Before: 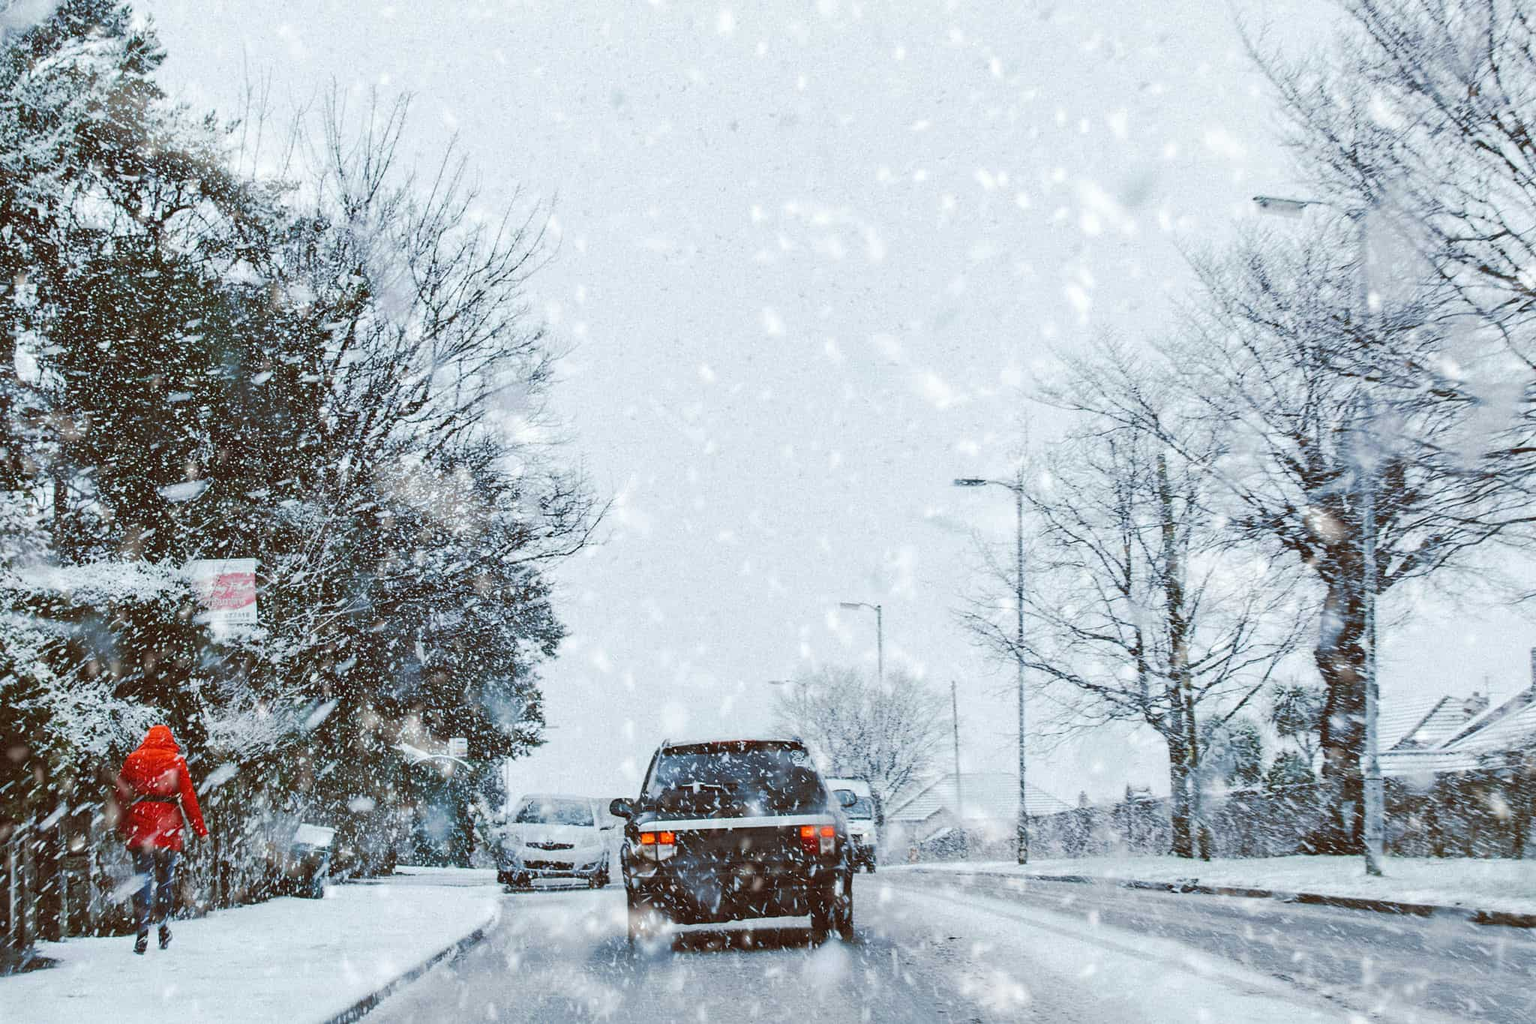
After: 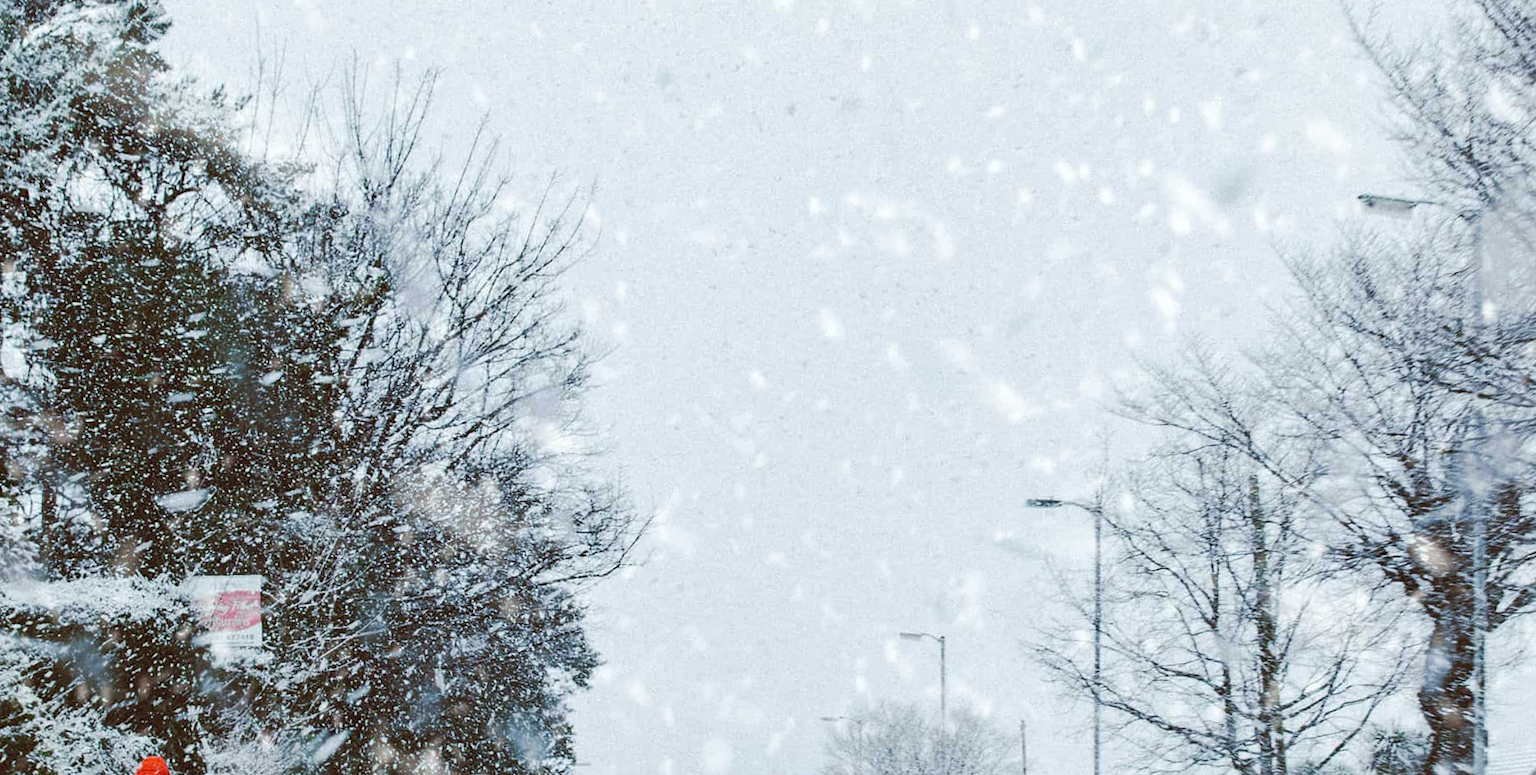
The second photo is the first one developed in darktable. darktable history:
crop: left 1.509%, top 3.452%, right 7.696%, bottom 28.452%
rotate and perspective: rotation 0.8°, automatic cropping off
